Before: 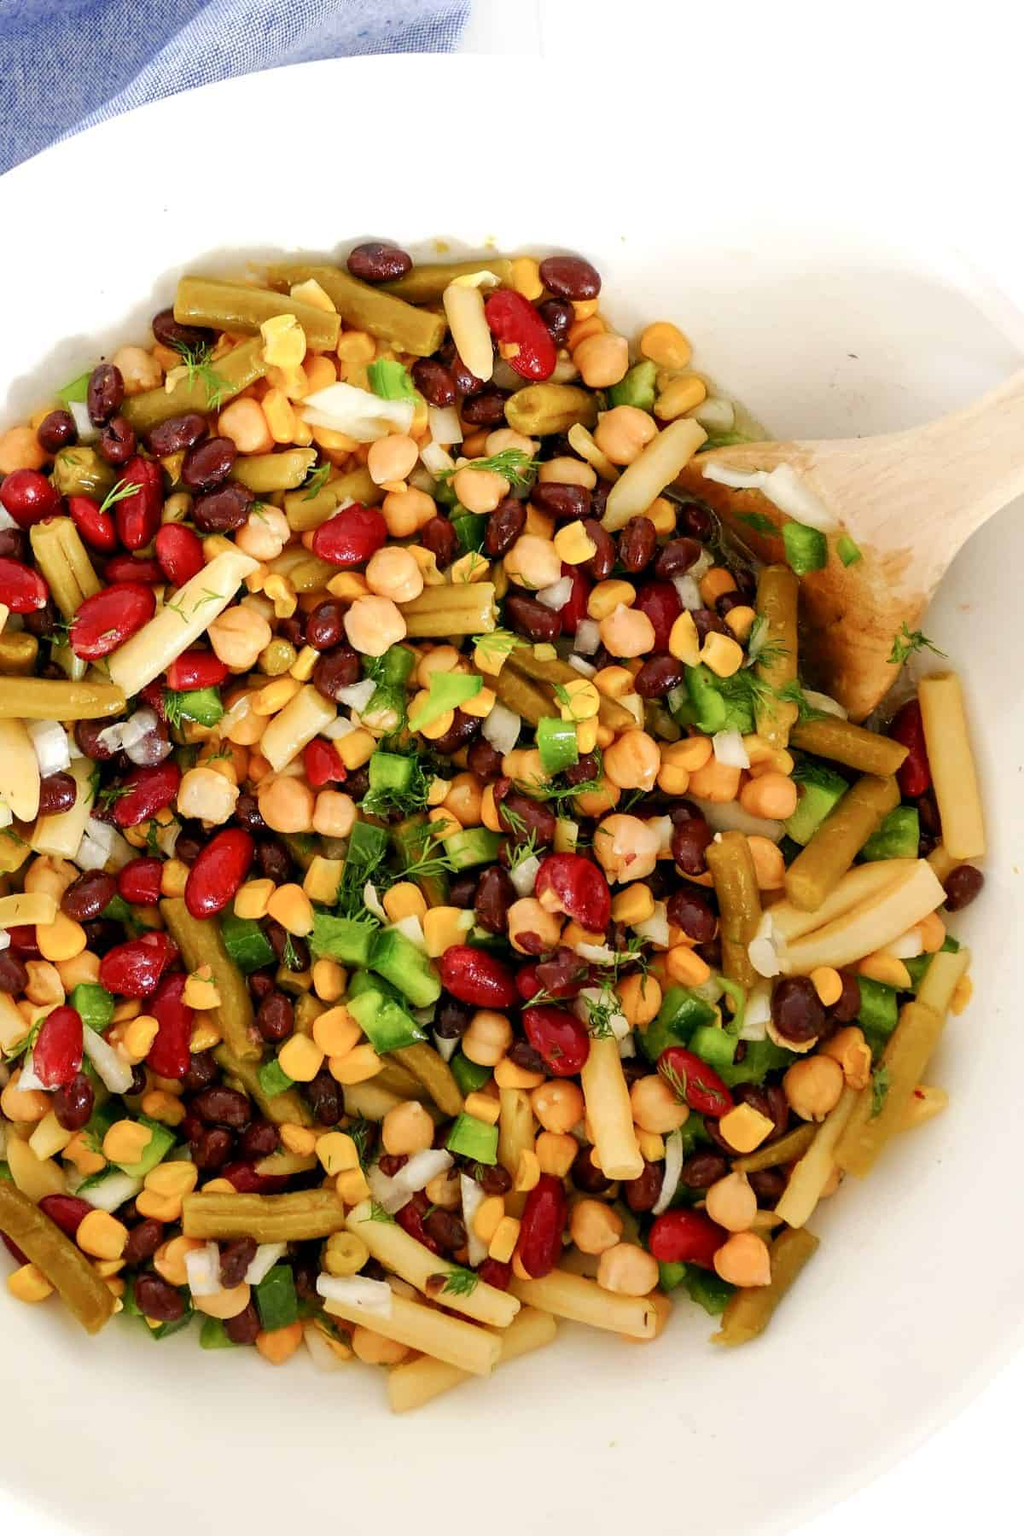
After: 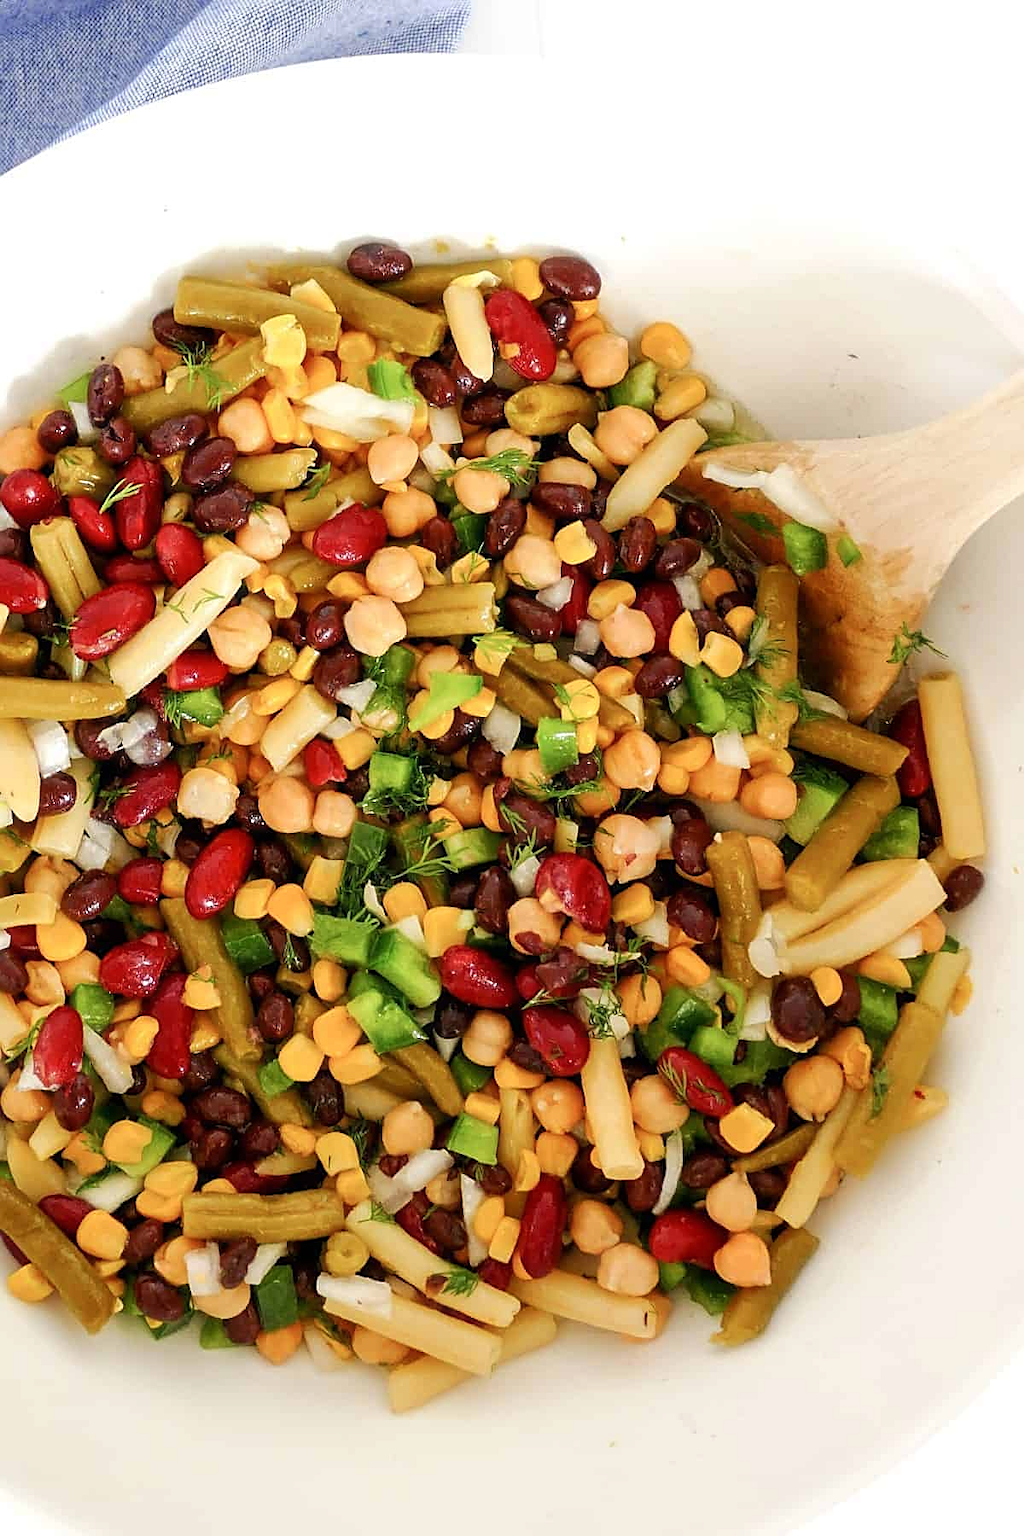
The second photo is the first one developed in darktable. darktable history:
haze removal: strength -0.05
sharpen: on, module defaults
